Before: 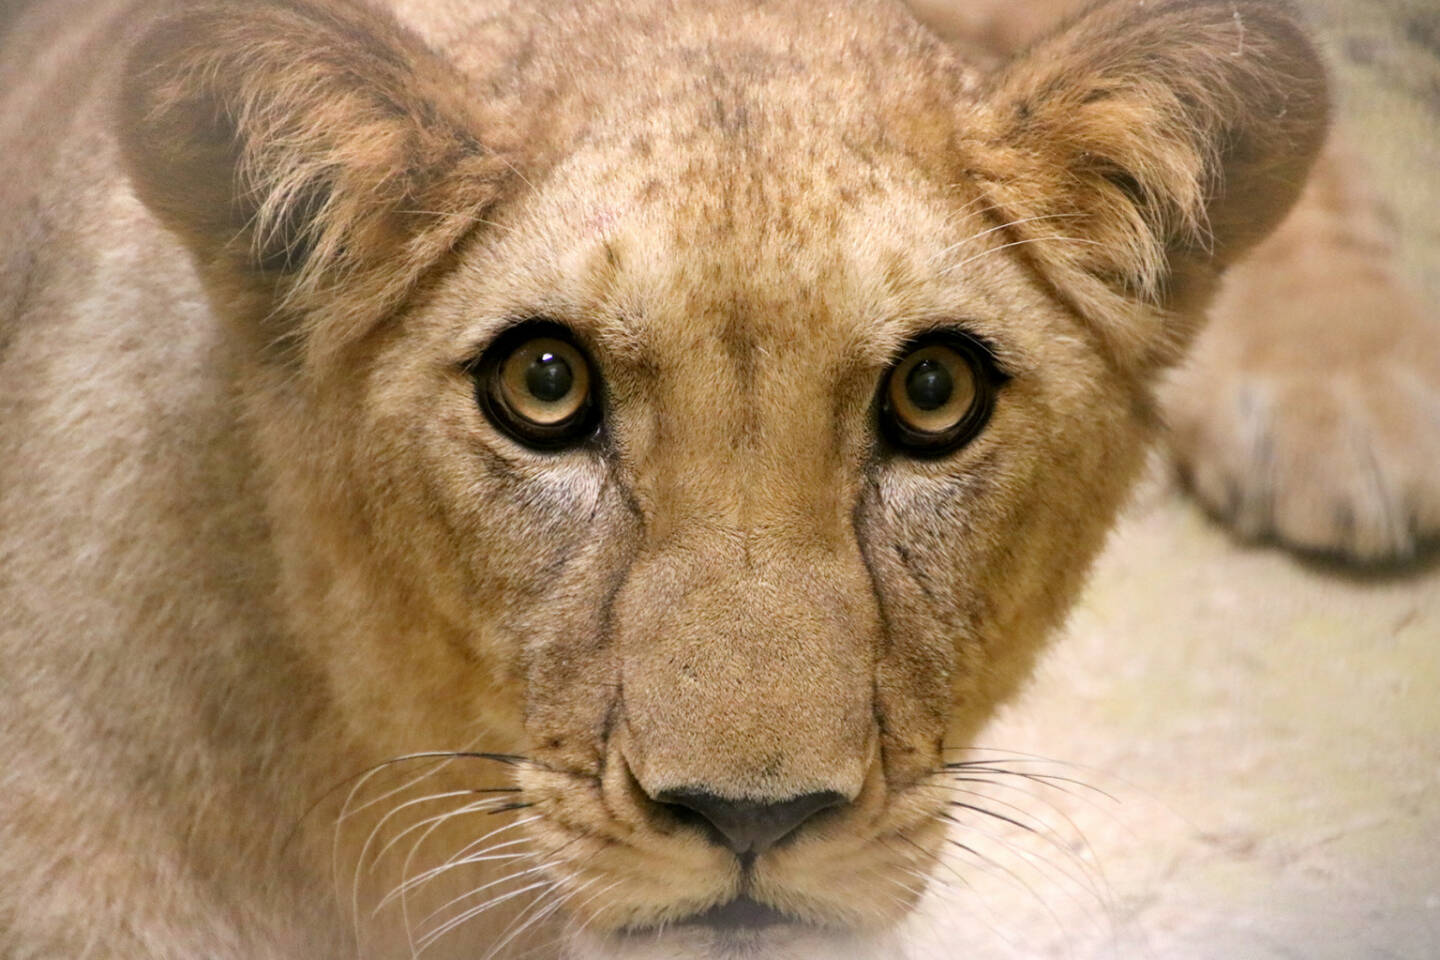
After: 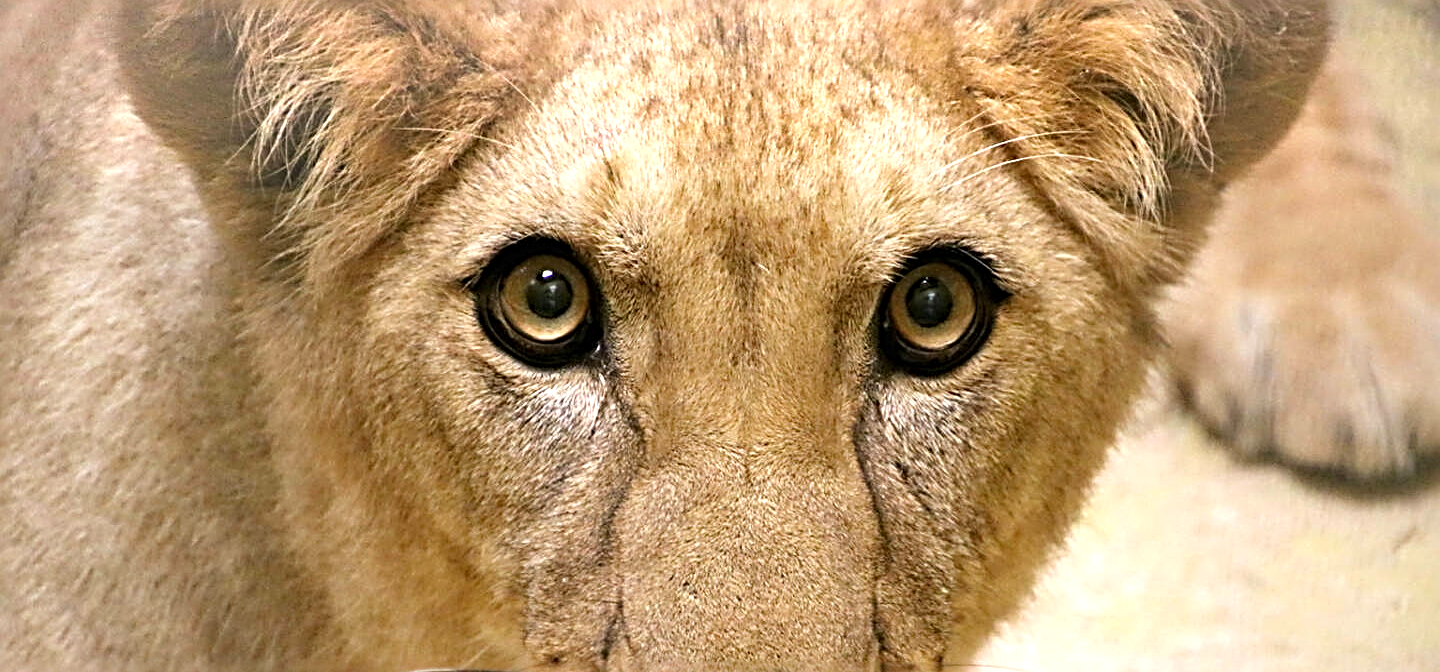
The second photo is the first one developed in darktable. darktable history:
crop and rotate: top 8.741%, bottom 21.257%
exposure: black level correction 0, exposure 0.498 EV, compensate highlight preservation false
sharpen: radius 3.727, amount 0.935
